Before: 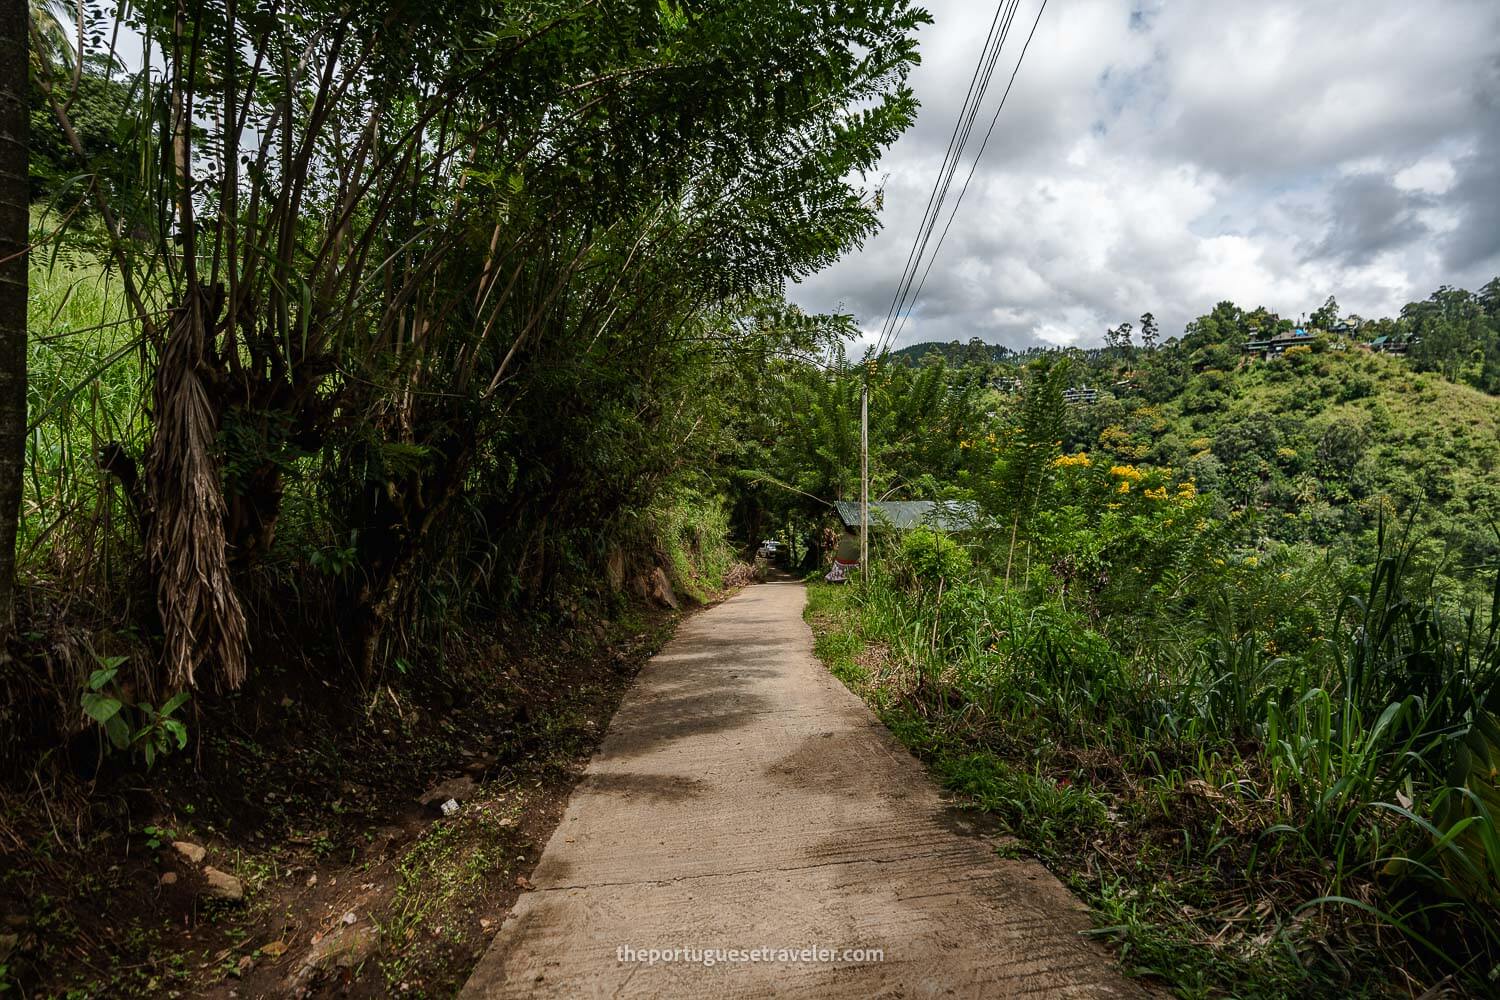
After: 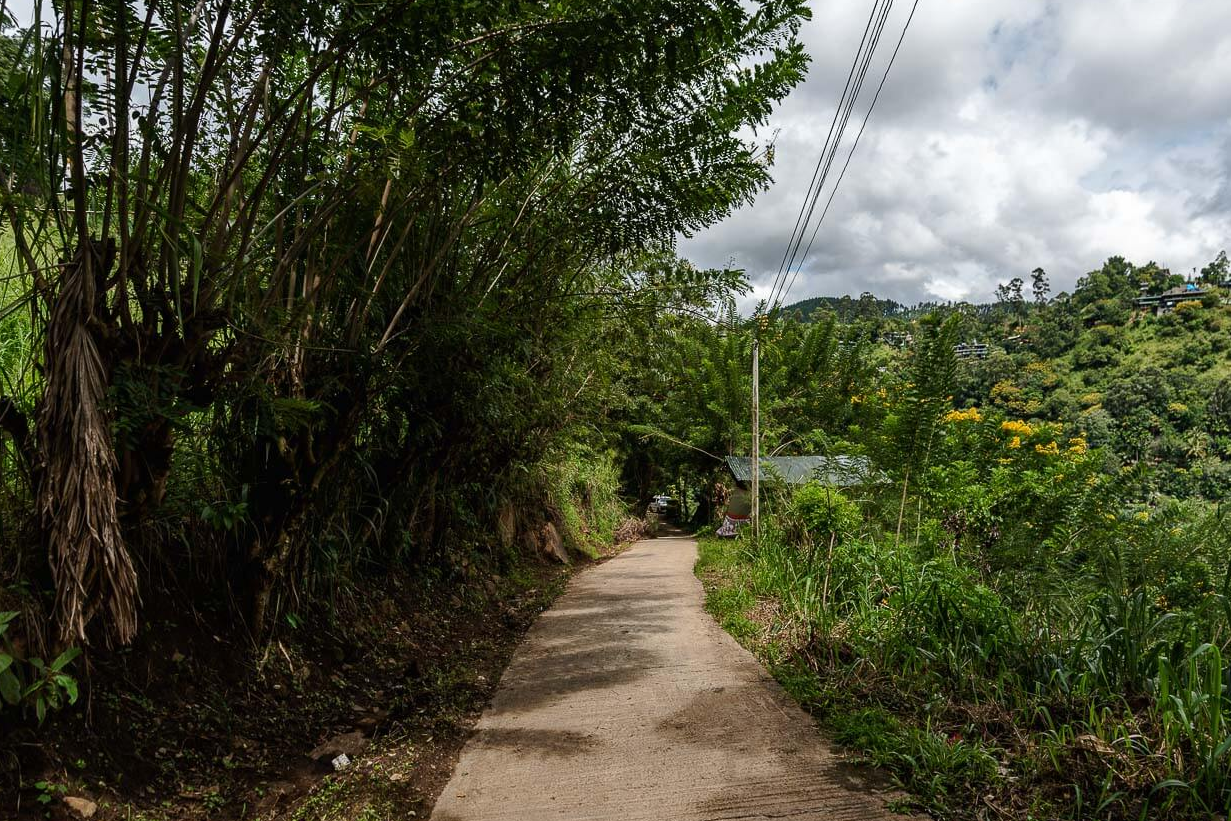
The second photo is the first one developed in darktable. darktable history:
crop and rotate: left 7.321%, top 4.576%, right 10.6%, bottom 13.27%
